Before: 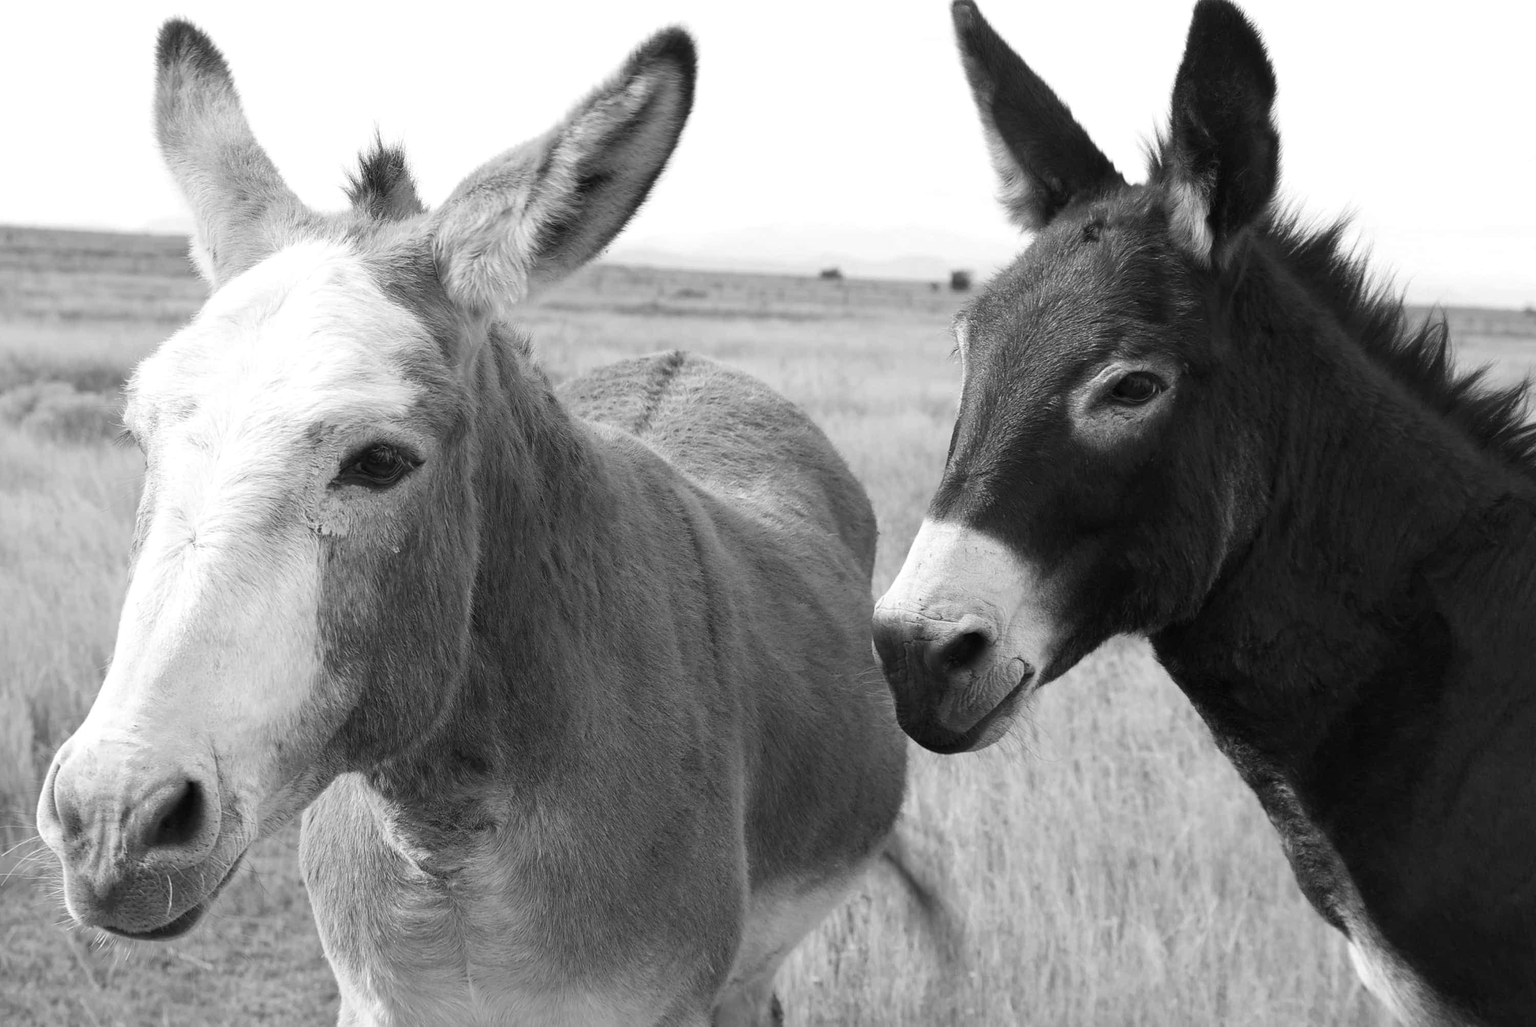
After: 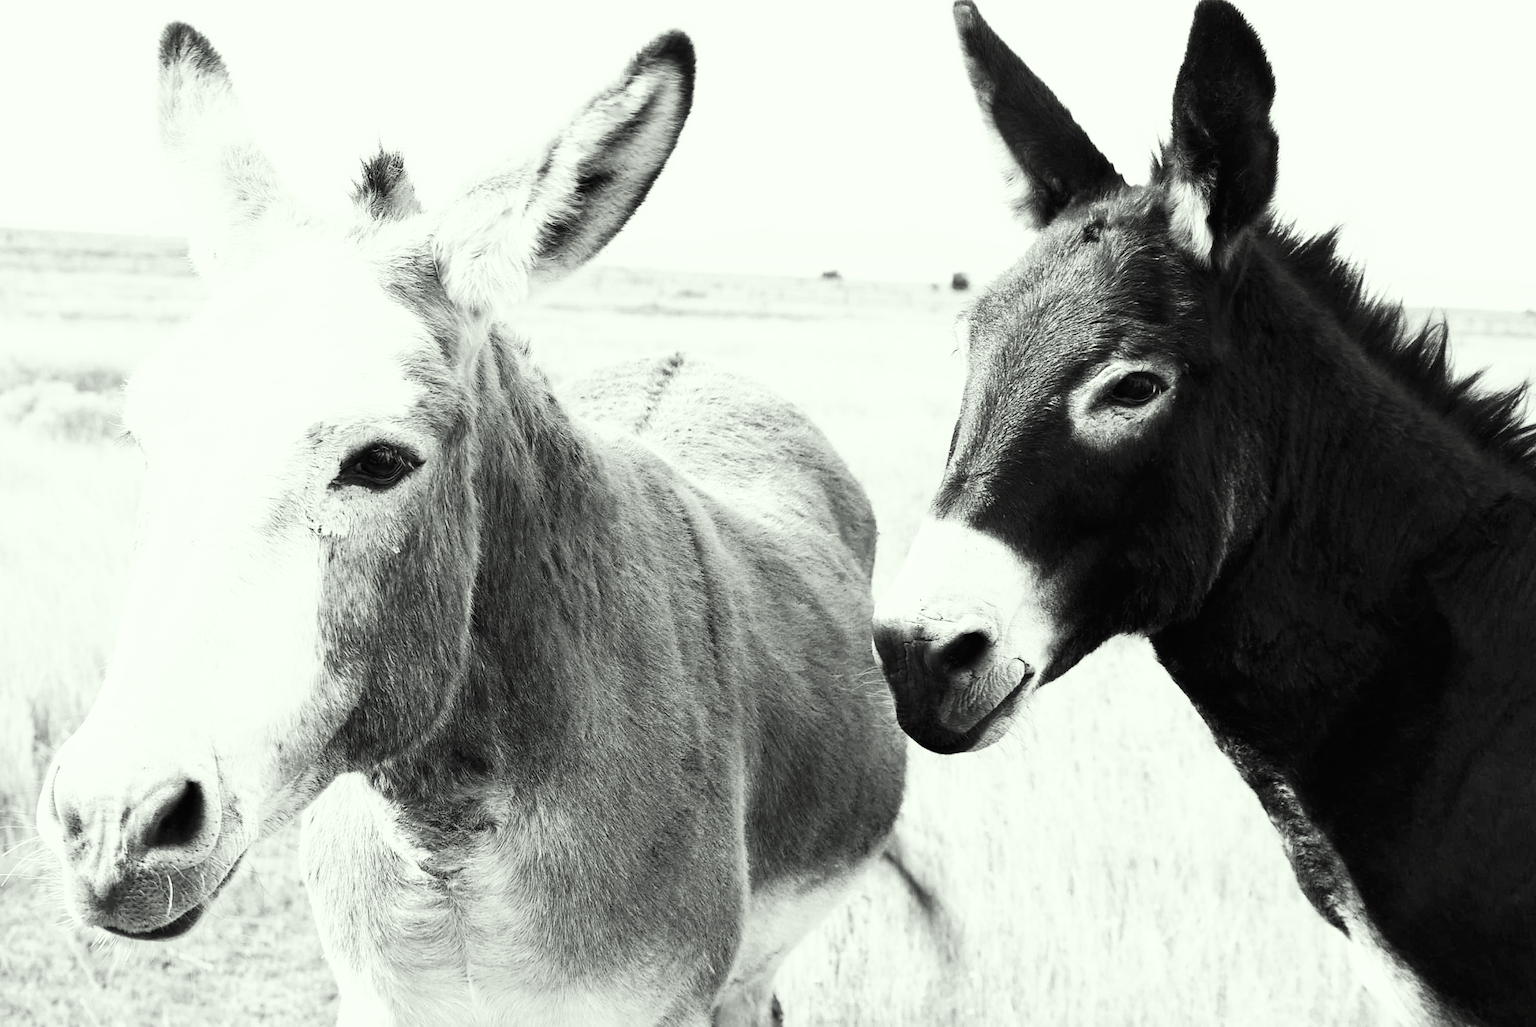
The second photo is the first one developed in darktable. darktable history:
tone equalizer: -8 EV -0.417 EV, -7 EV -0.389 EV, -6 EV -0.333 EV, -5 EV -0.222 EV, -3 EV 0.222 EV, -2 EV 0.333 EV, -1 EV 0.389 EV, +0 EV 0.417 EV, edges refinement/feathering 500, mask exposure compensation -1.57 EV, preserve details no
color correction: highlights a* -4.73, highlights b* 5.06, saturation 0.97
base curve: curves: ch0 [(0, 0) (0.007, 0.004) (0.027, 0.03) (0.046, 0.07) (0.207, 0.54) (0.442, 0.872) (0.673, 0.972) (1, 1)], preserve colors none
